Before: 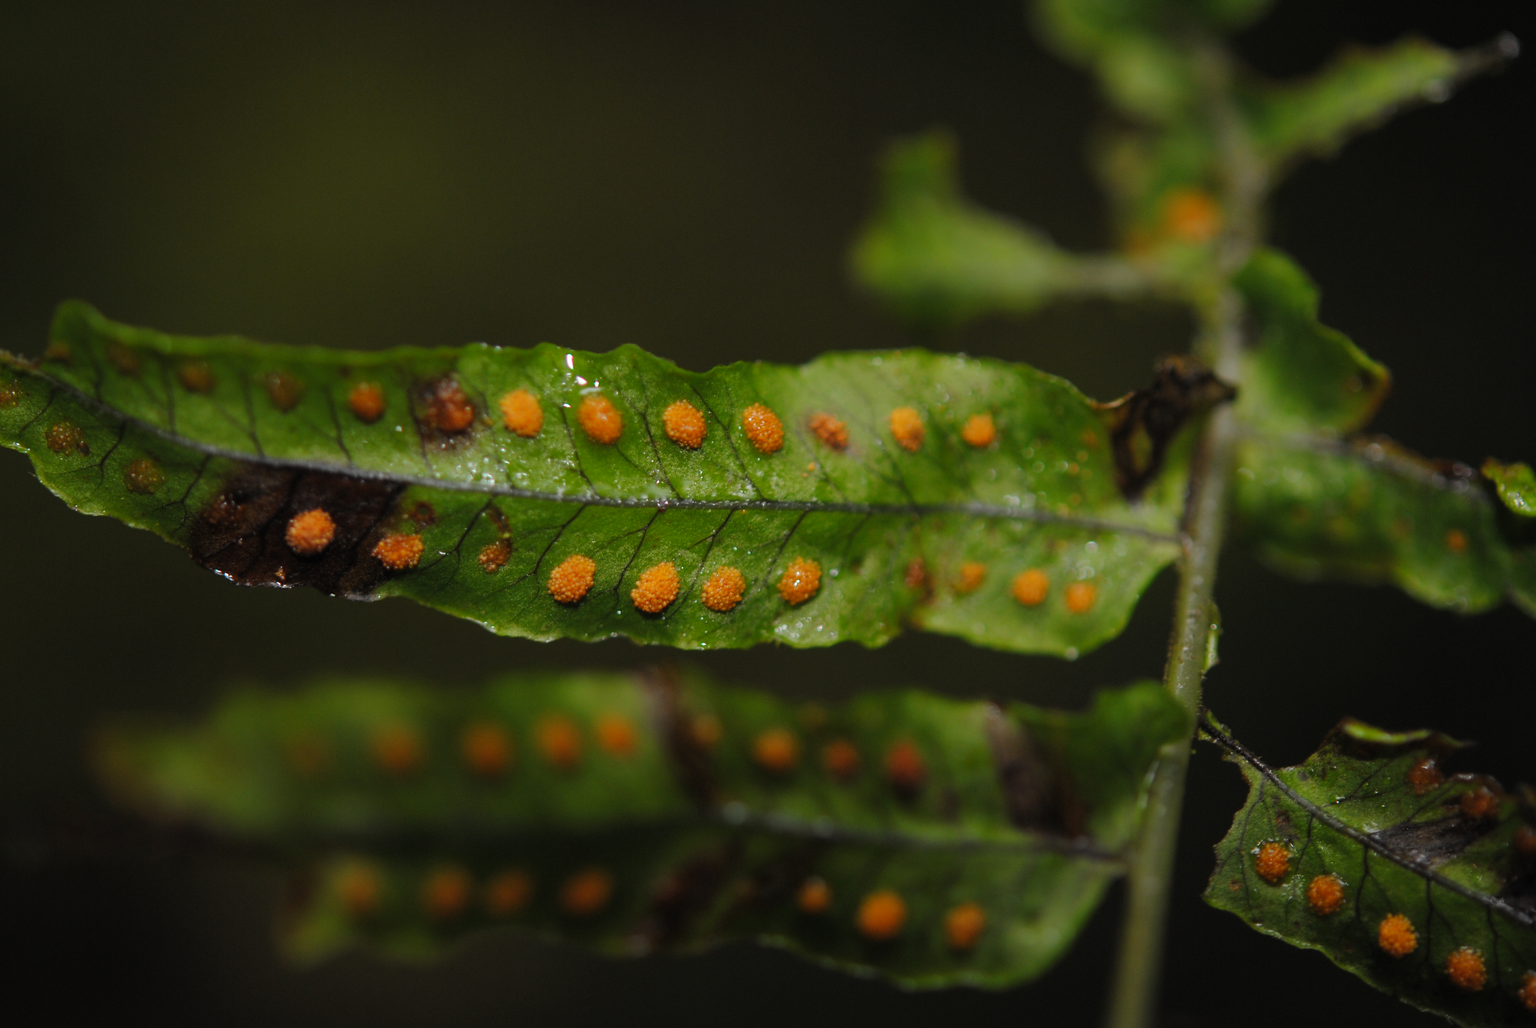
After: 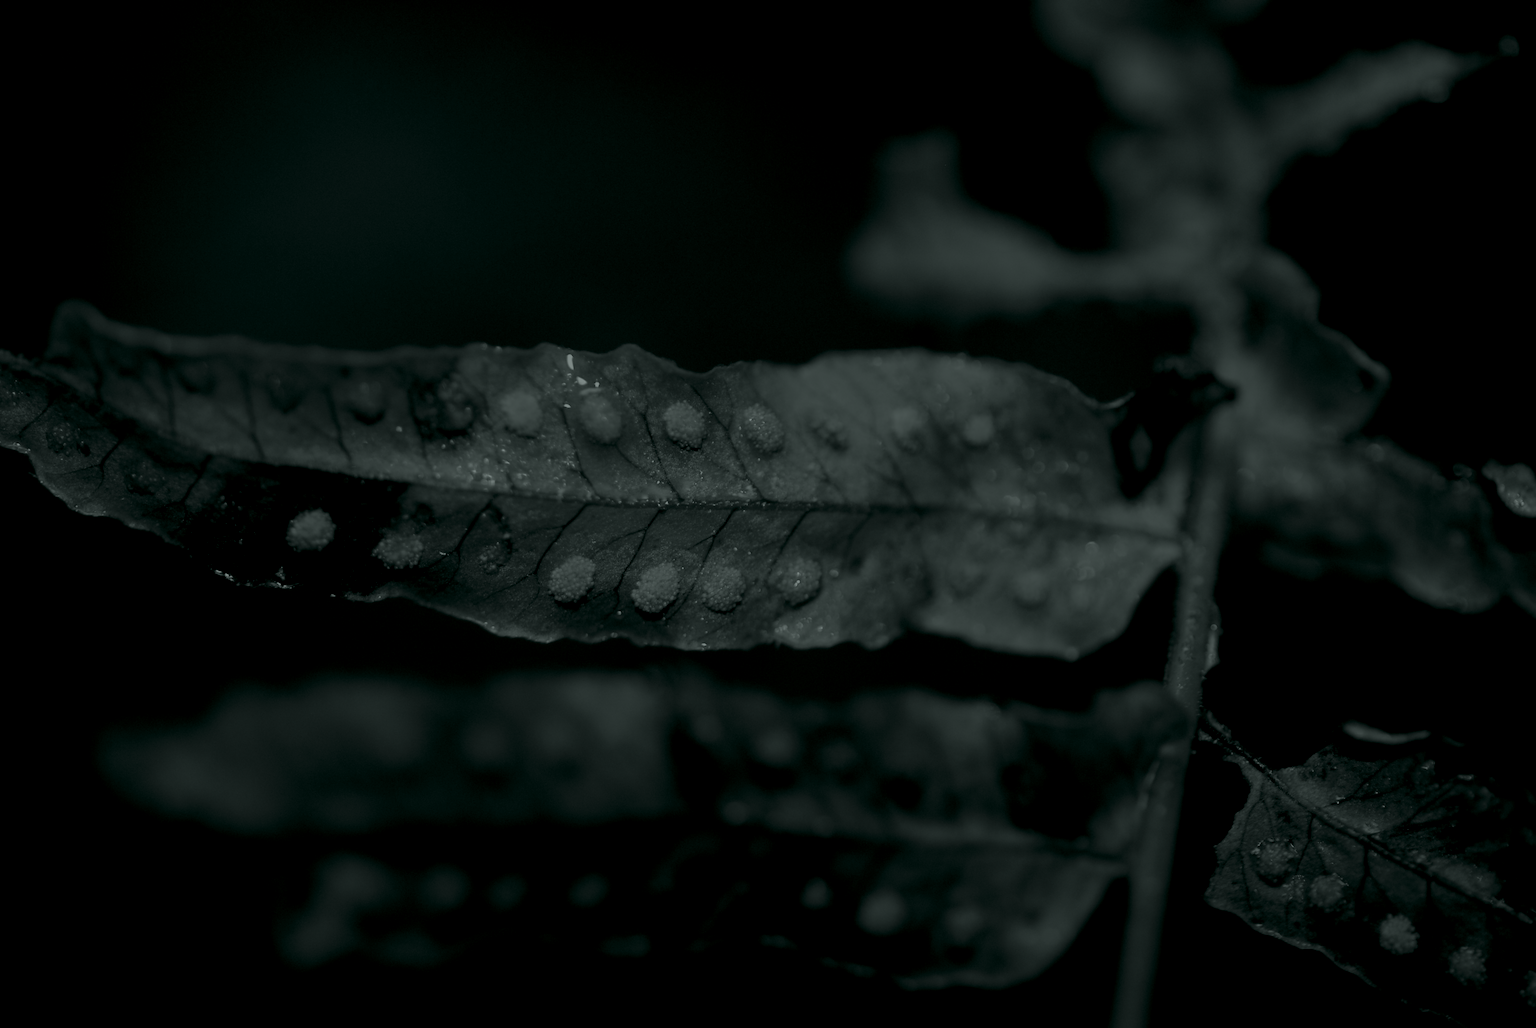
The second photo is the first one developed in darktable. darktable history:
exposure: black level correction 0, exposure 1.1 EV, compensate exposure bias true, compensate highlight preservation false
colorize: hue 90°, saturation 19%, lightness 1.59%, version 1
